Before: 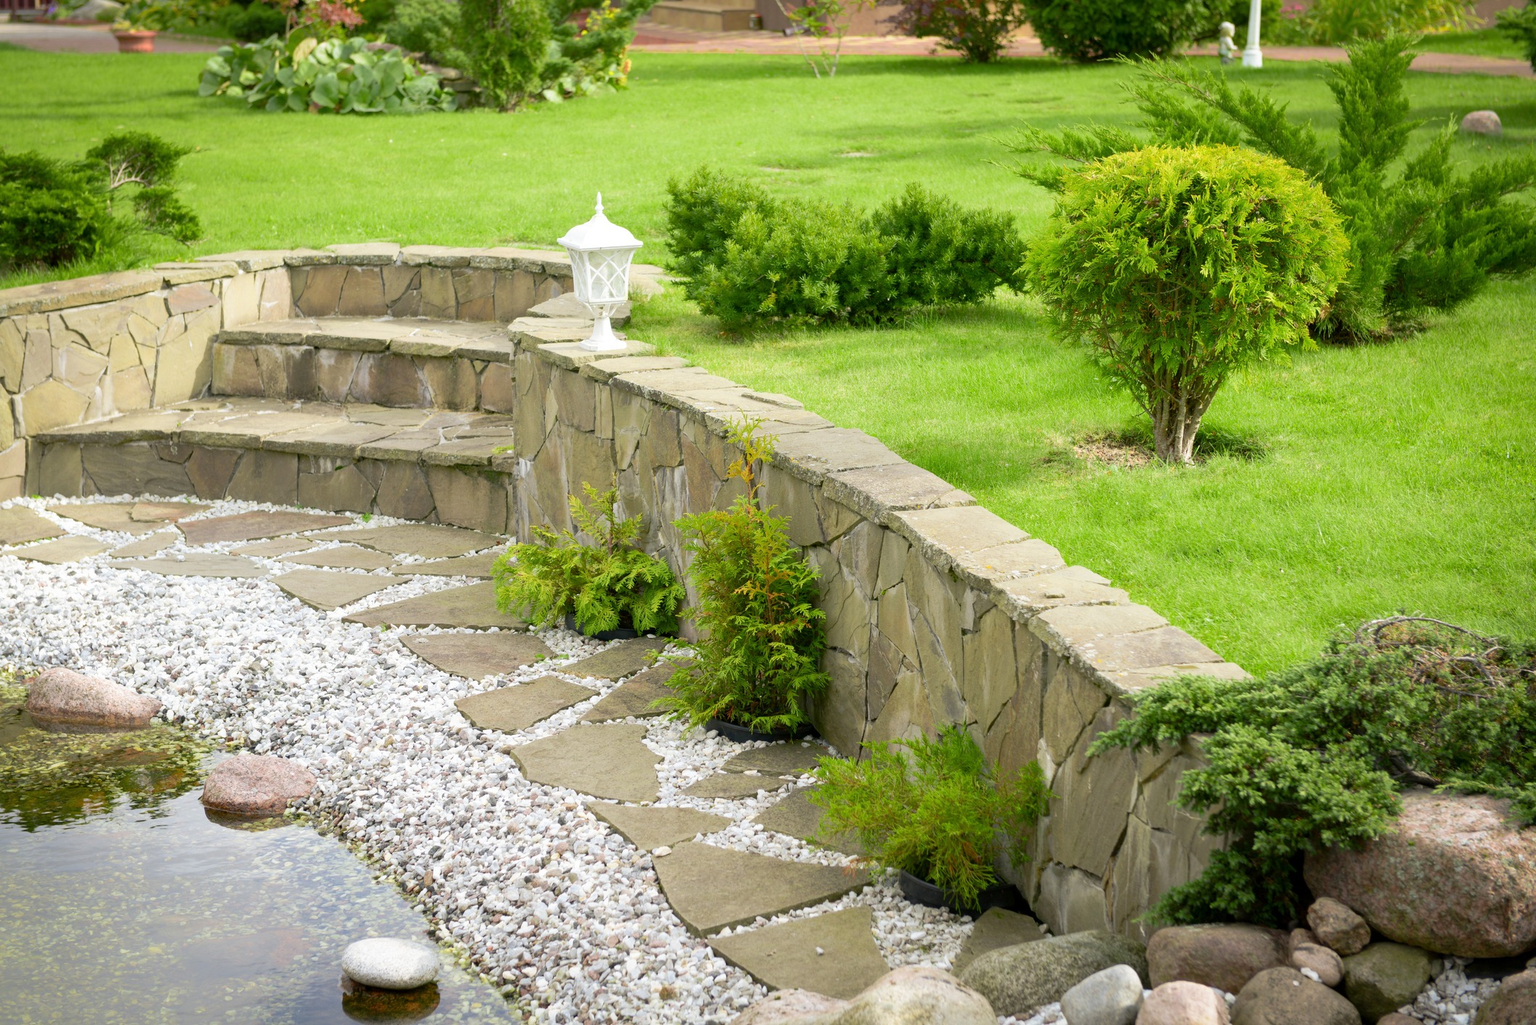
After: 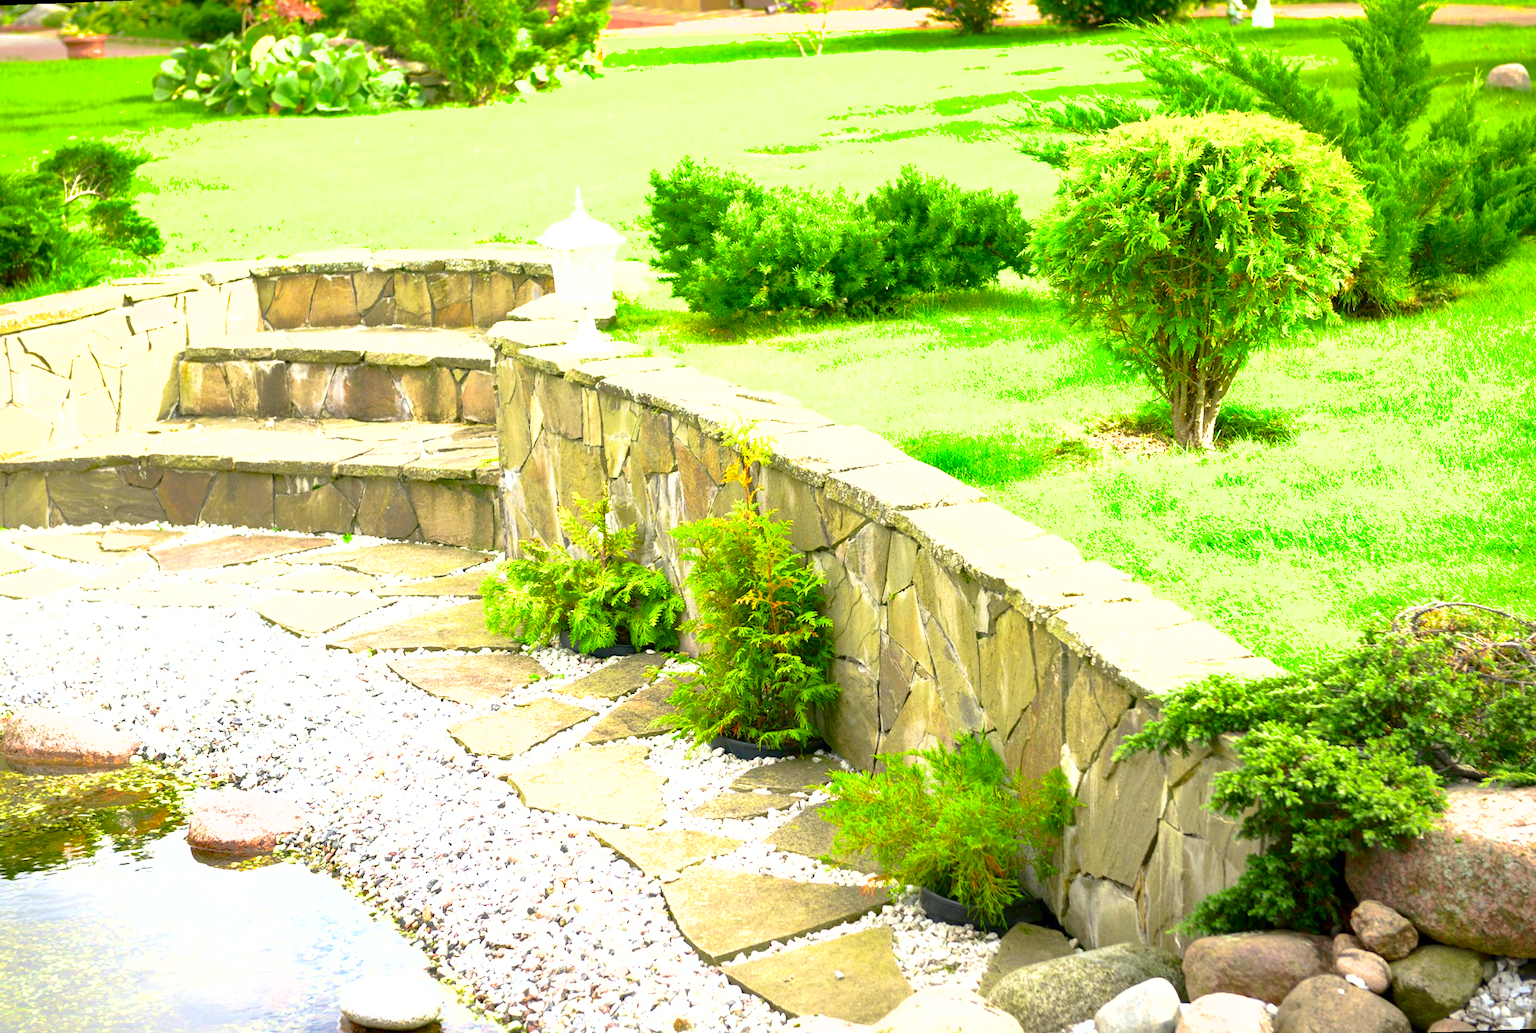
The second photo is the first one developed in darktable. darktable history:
shadows and highlights: on, module defaults
contrast brightness saturation: contrast 0.18, saturation 0.3
exposure: exposure 1.25 EV, compensate exposure bias true, compensate highlight preservation false
rotate and perspective: rotation -2.12°, lens shift (vertical) 0.009, lens shift (horizontal) -0.008, automatic cropping original format, crop left 0.036, crop right 0.964, crop top 0.05, crop bottom 0.959
